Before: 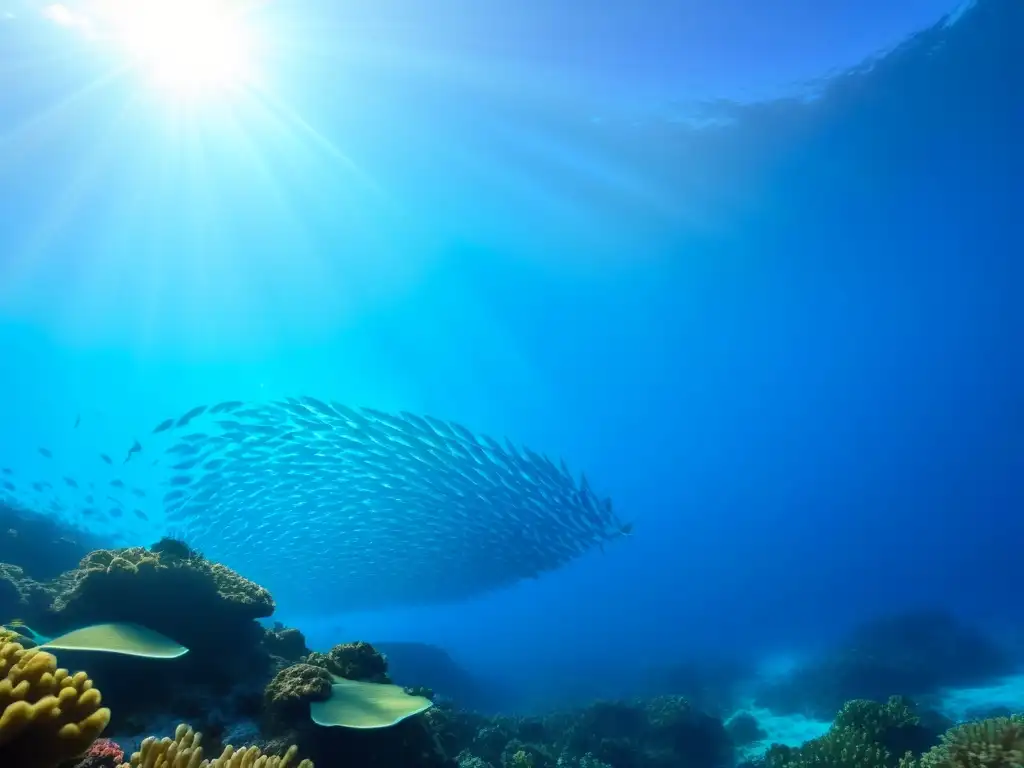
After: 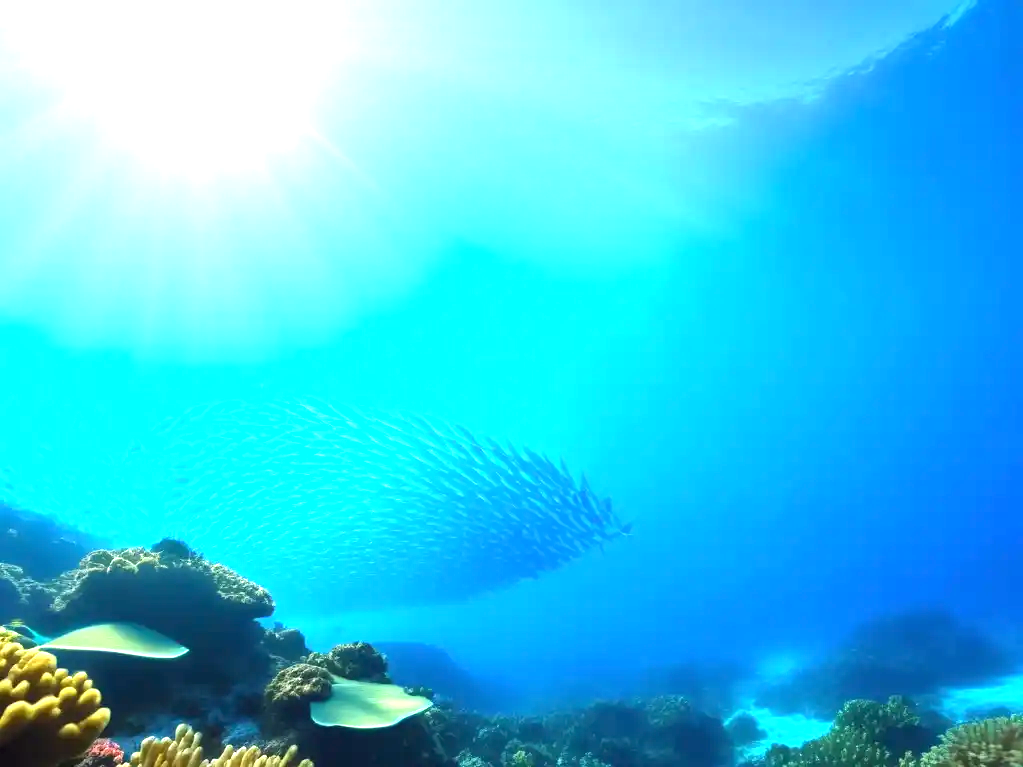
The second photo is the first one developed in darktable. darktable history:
white balance: emerald 1
exposure: black level correction 0, exposure 1.45 EV, compensate exposure bias true, compensate highlight preservation false
